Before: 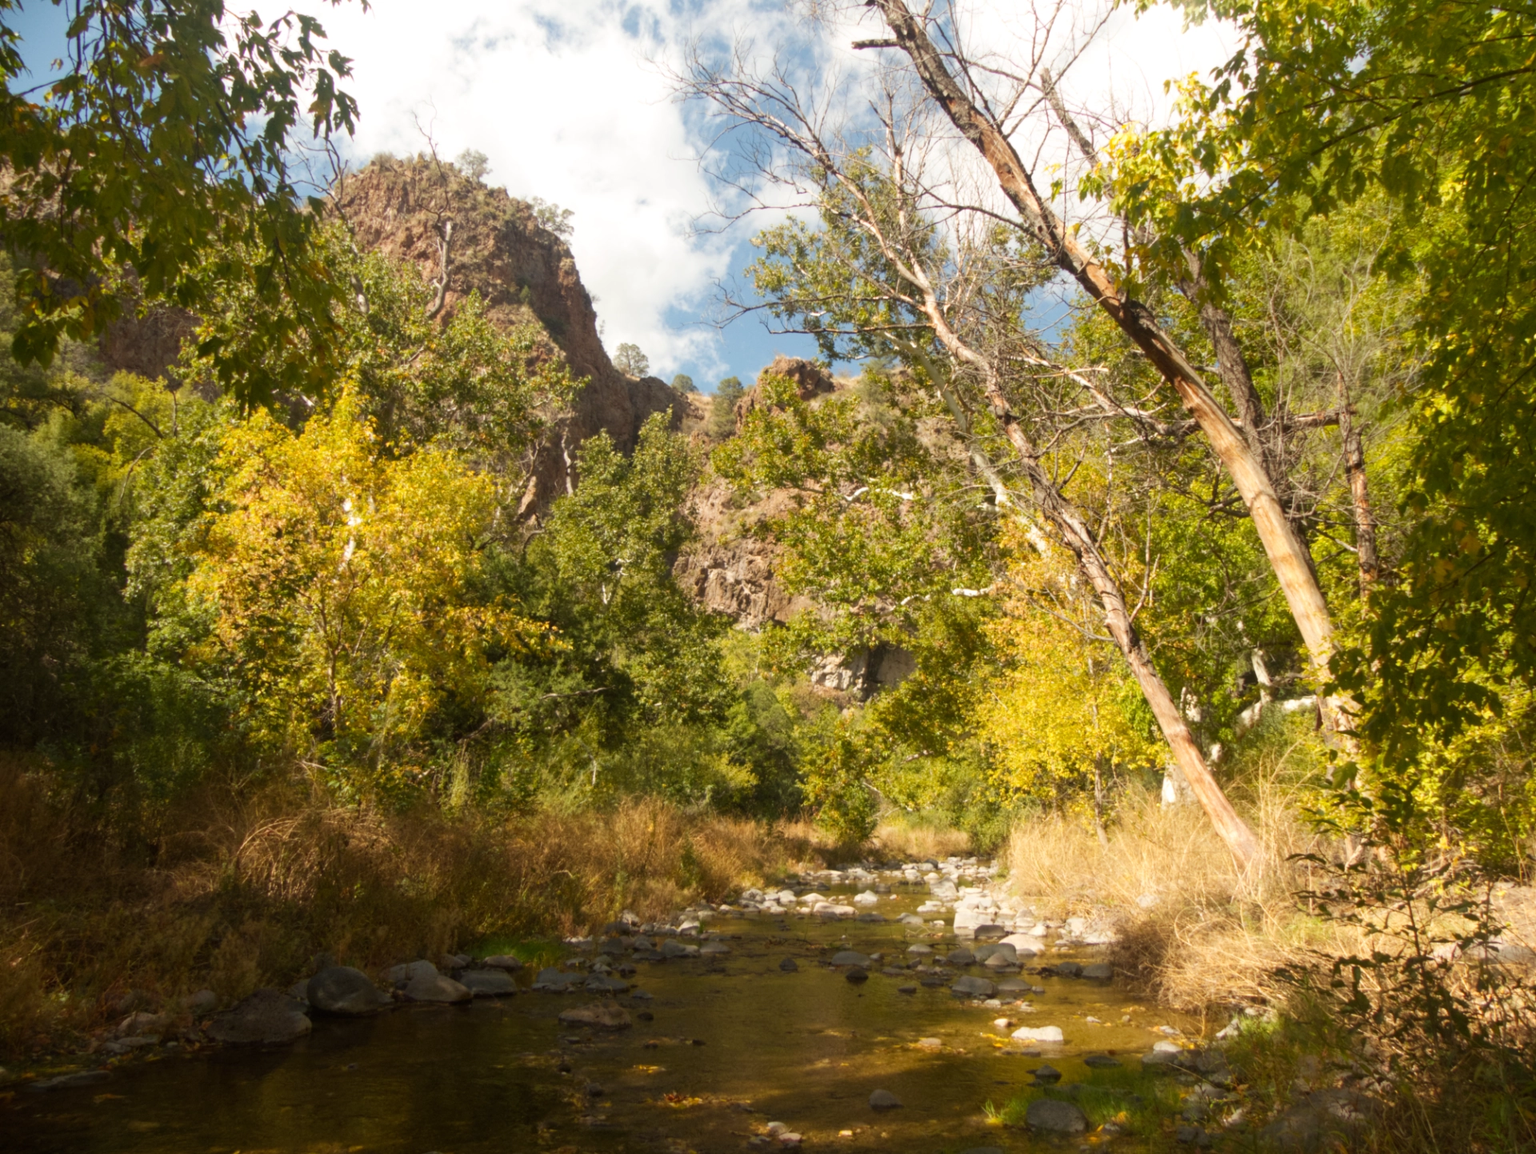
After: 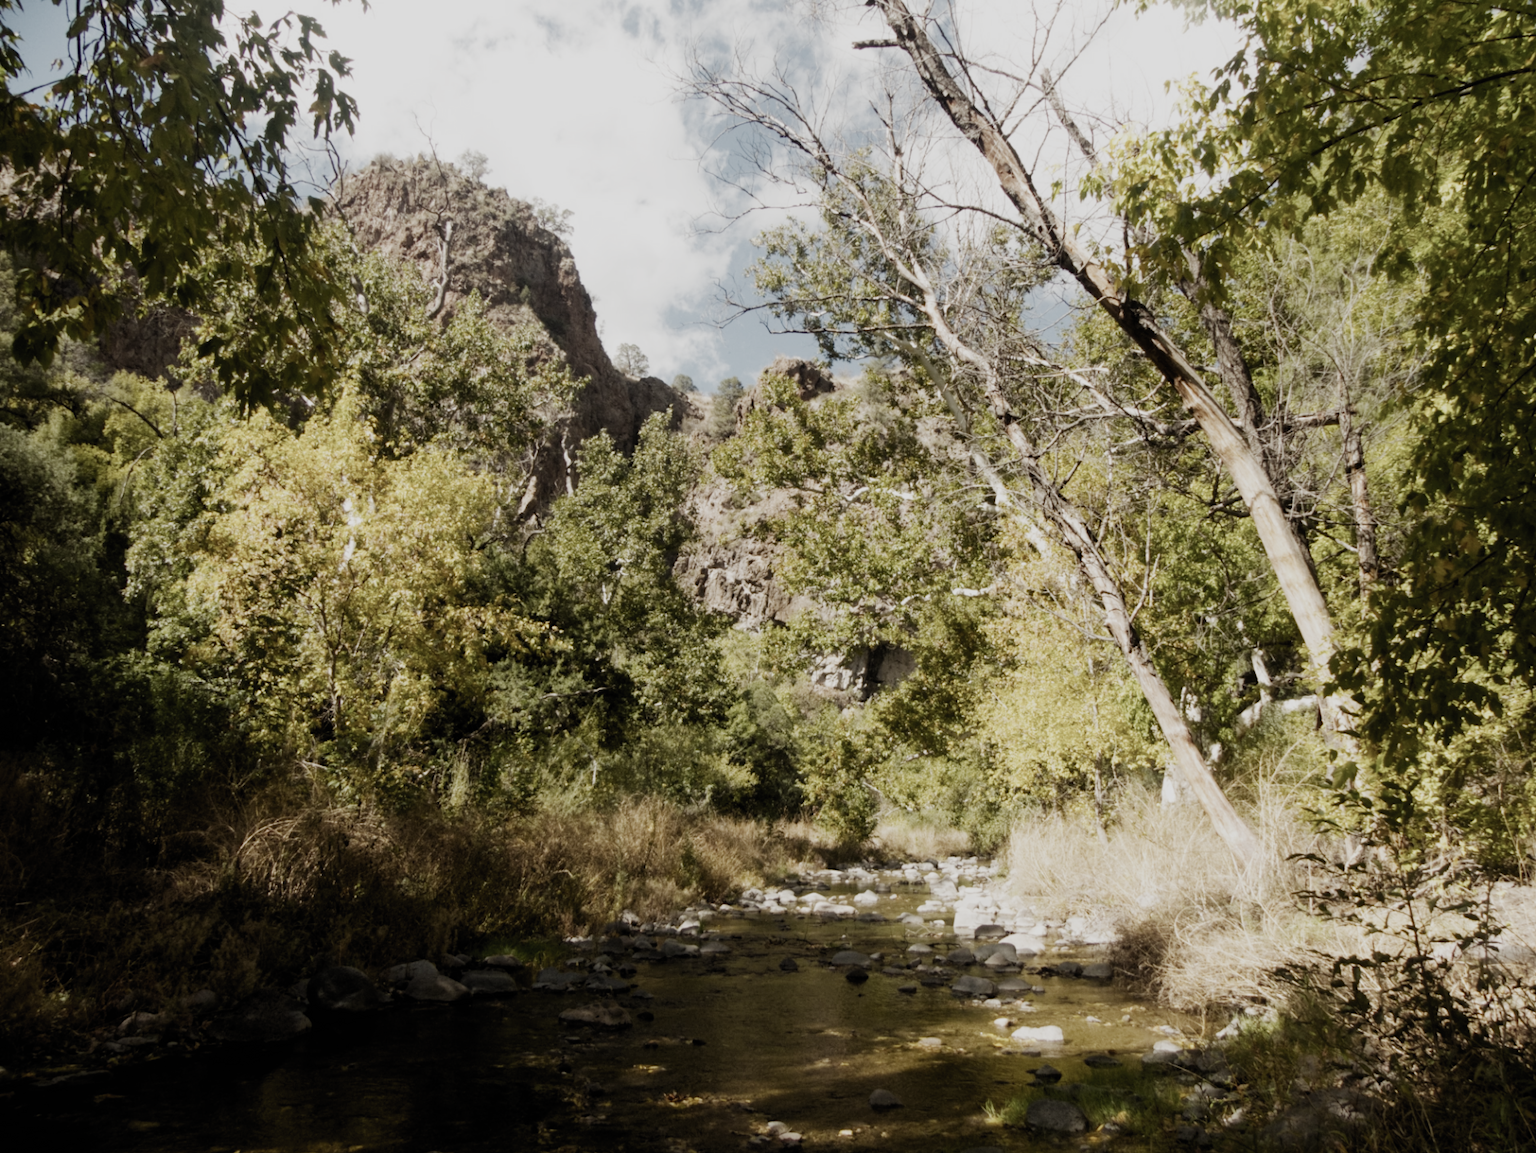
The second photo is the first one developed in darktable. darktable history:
filmic rgb: black relative exposure -5.02 EV, white relative exposure 3.99 EV, hardness 2.88, contrast 1.3, highlights saturation mix -30.93%, preserve chrominance no, color science v5 (2021), contrast in shadows safe, contrast in highlights safe
